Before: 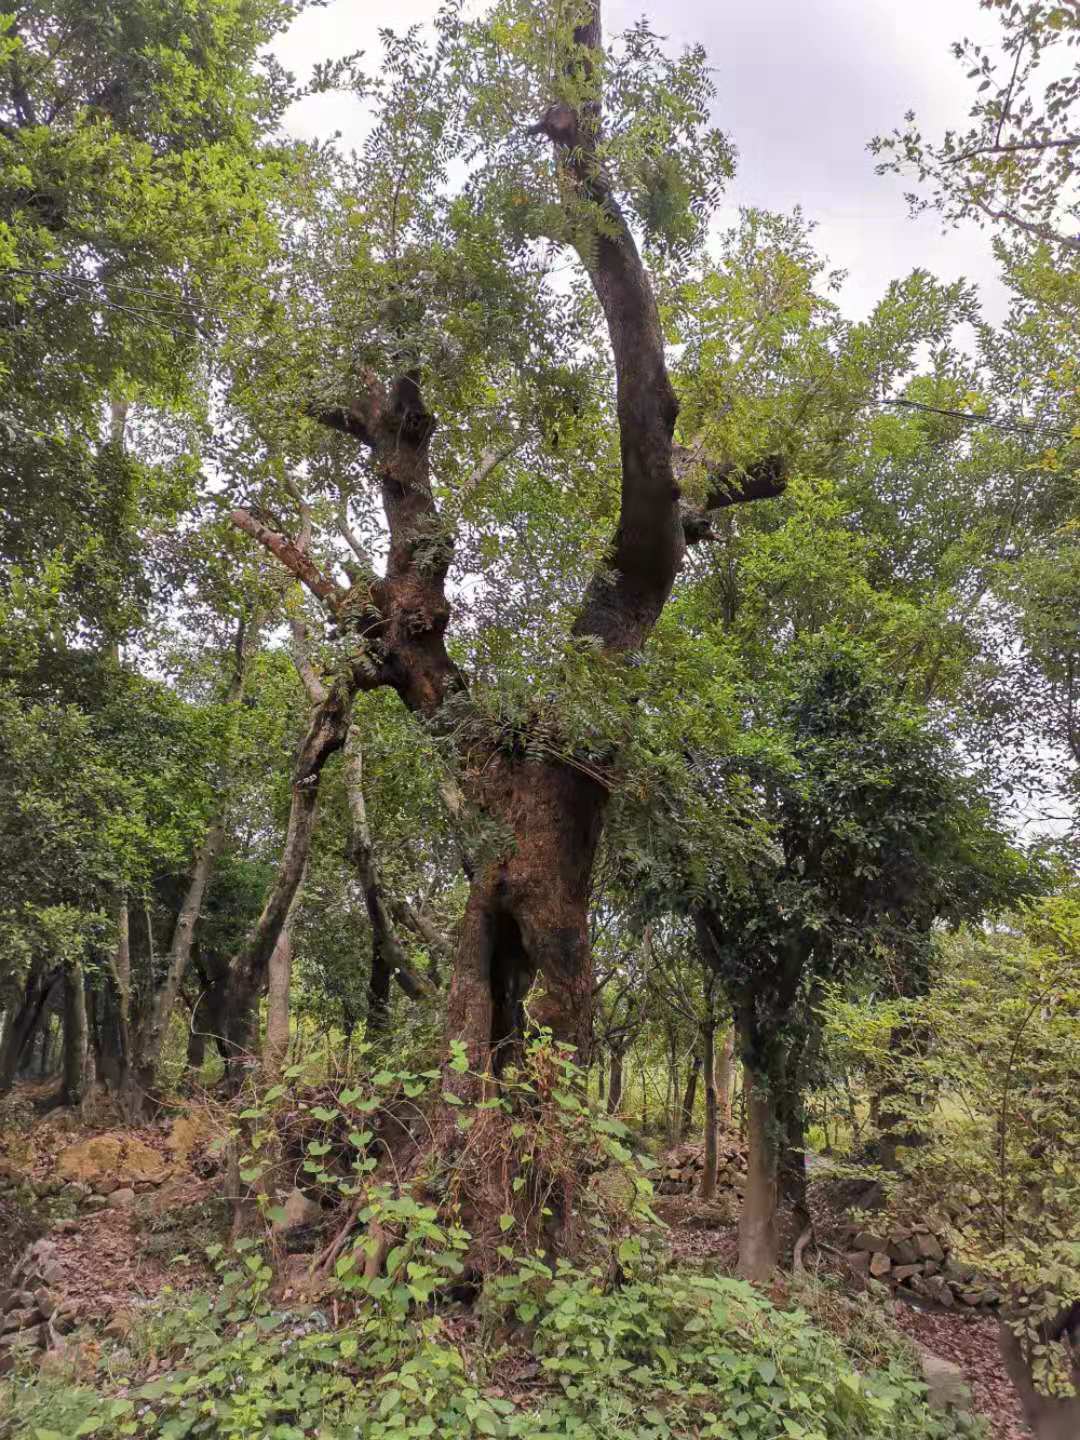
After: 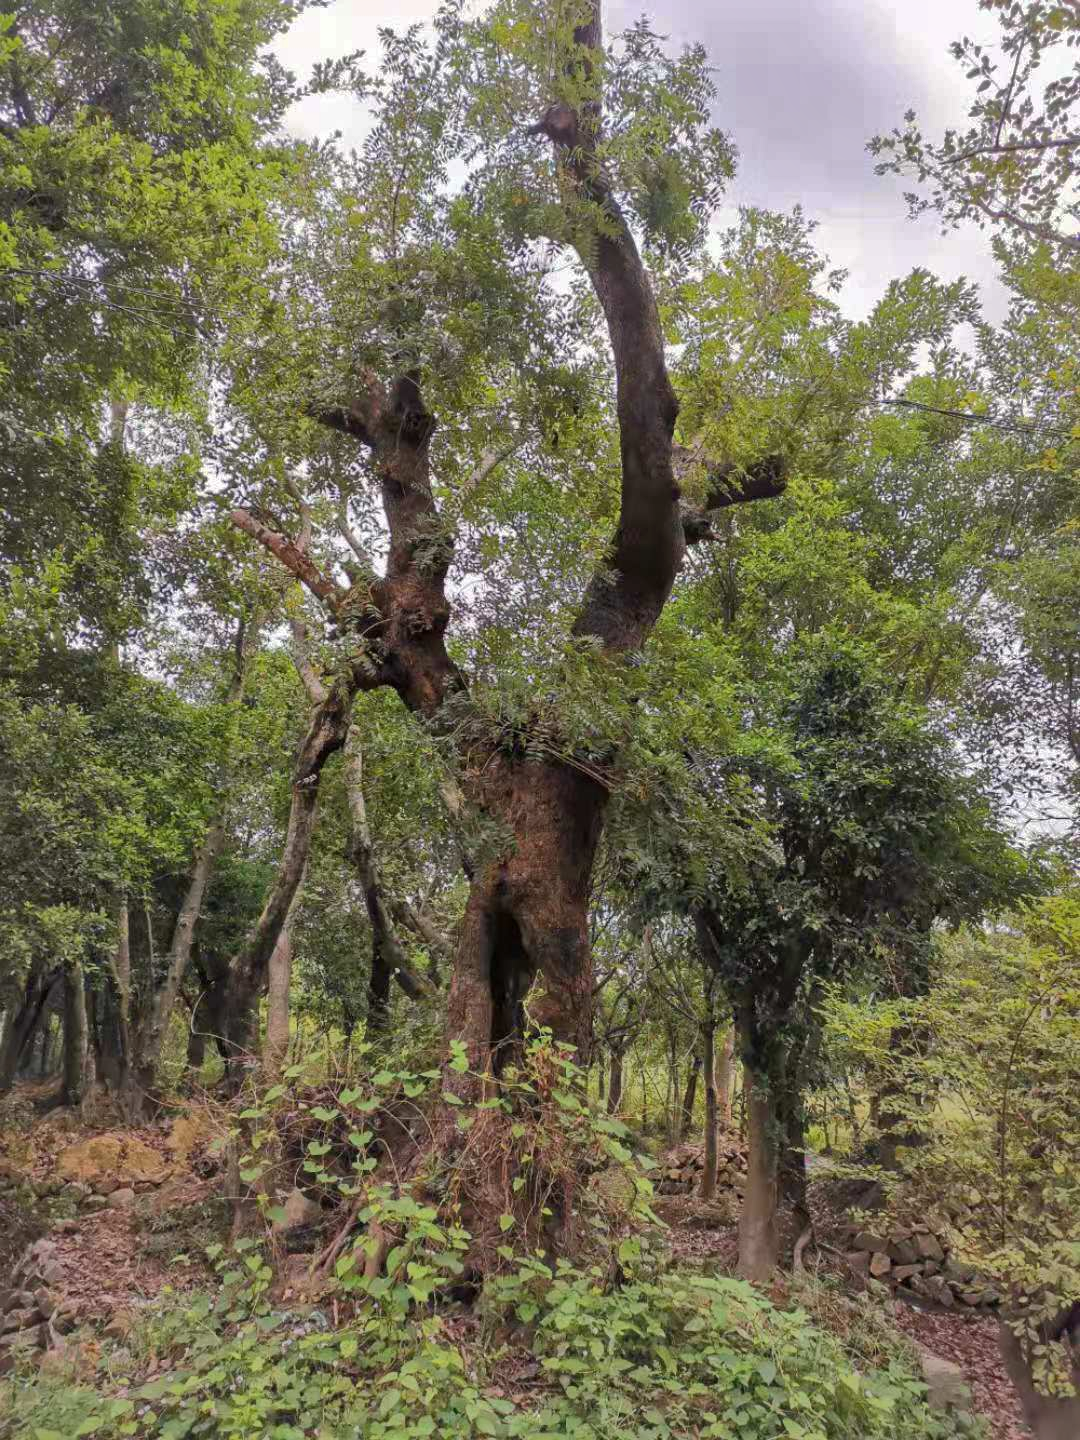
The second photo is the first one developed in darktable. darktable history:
shadows and highlights: shadows 39.36, highlights -60.03
